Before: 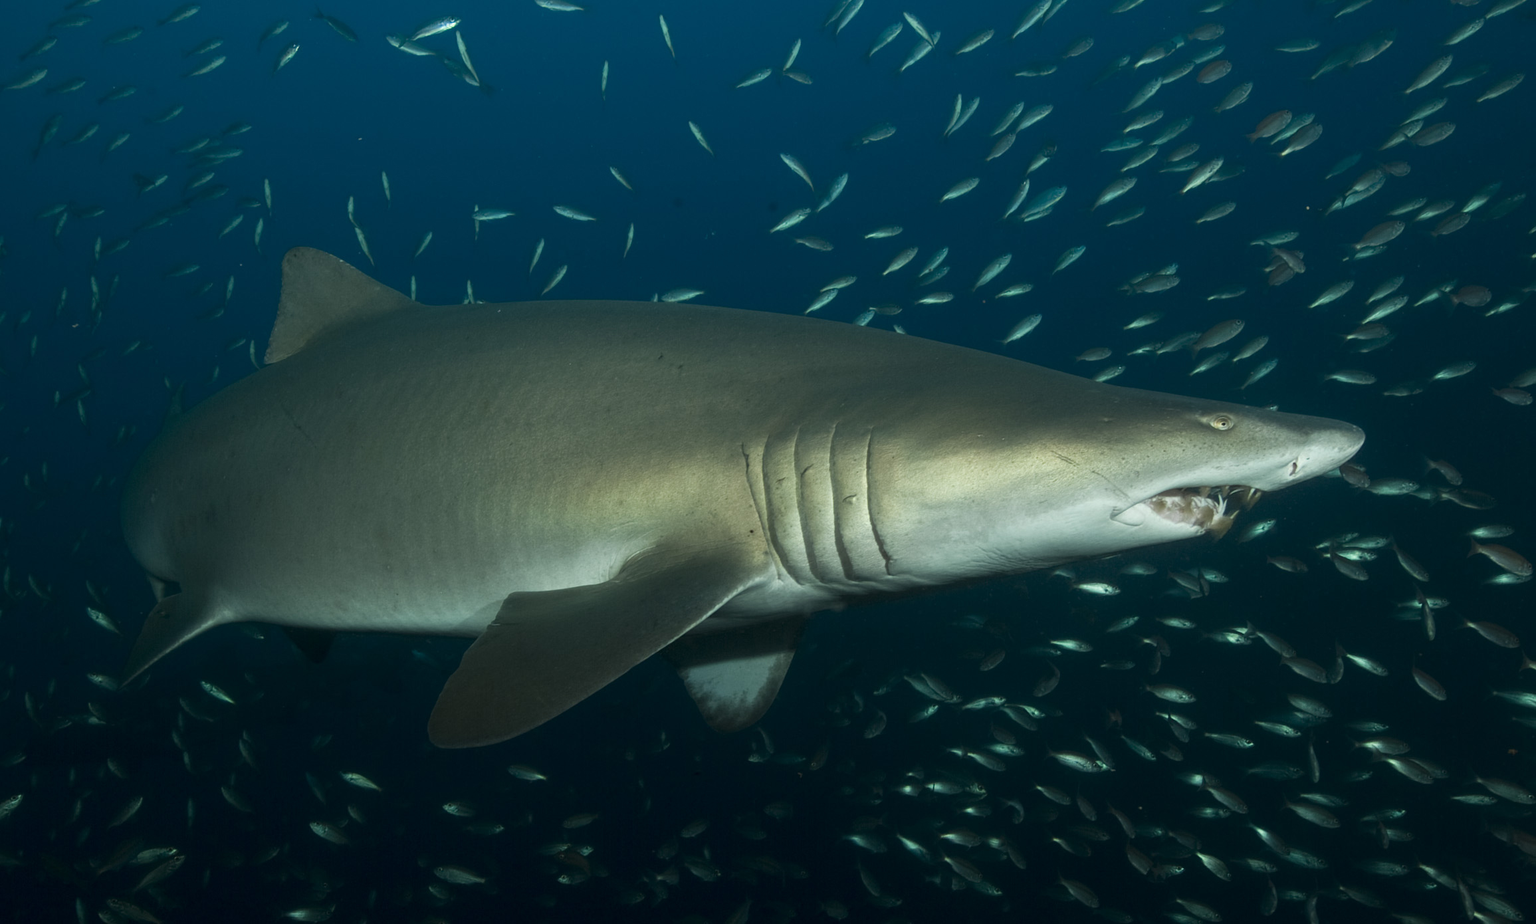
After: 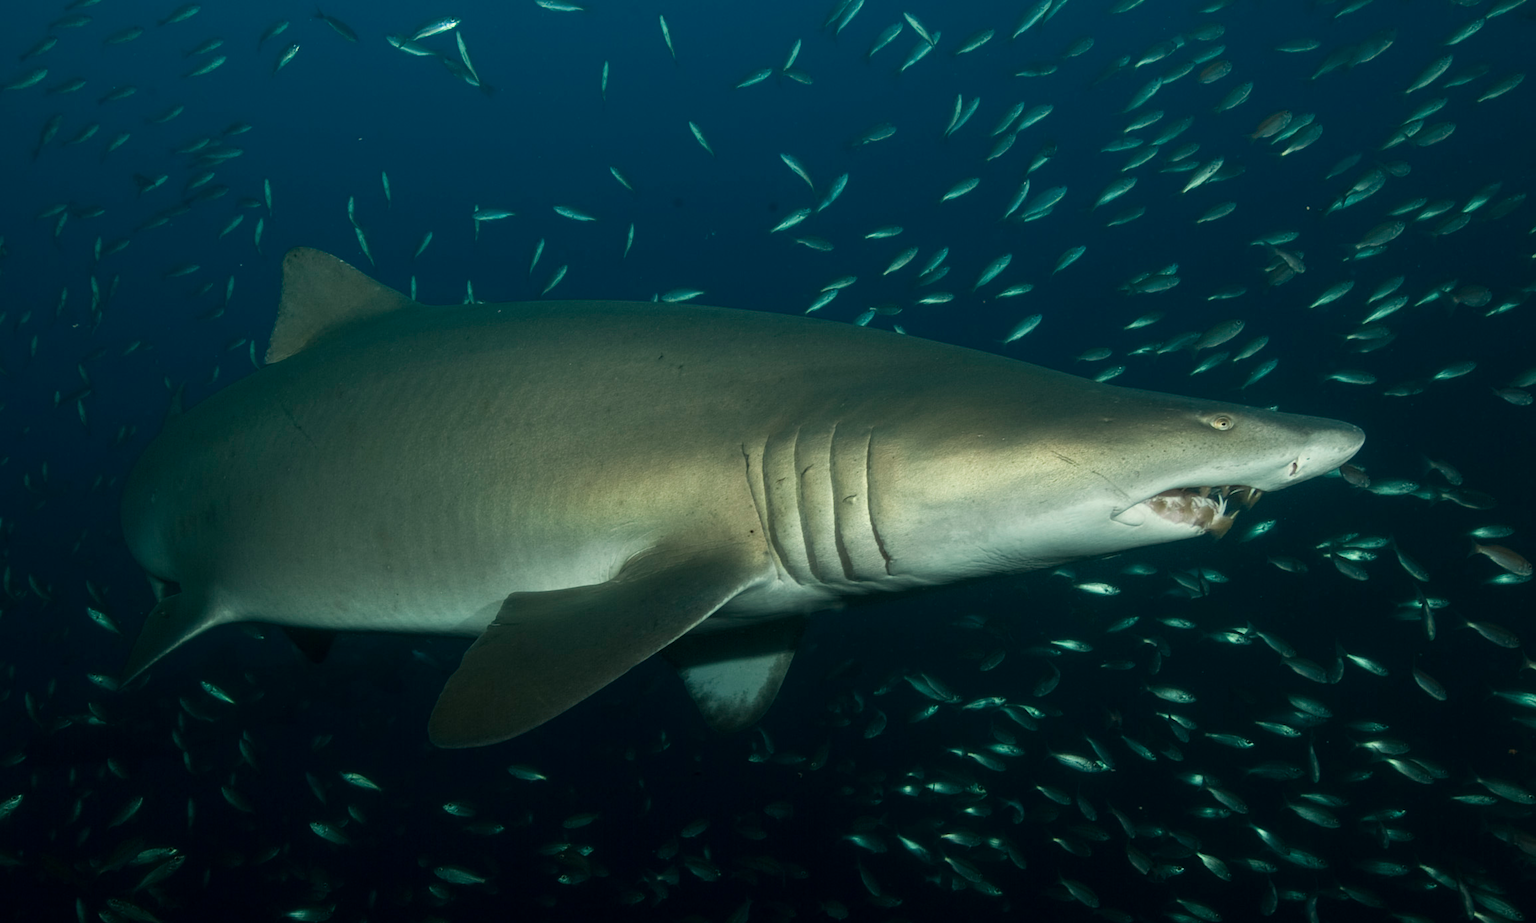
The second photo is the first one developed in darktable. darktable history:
color calibration: x 0.335, y 0.348, temperature 5429.68 K, gamut compression 2.98
